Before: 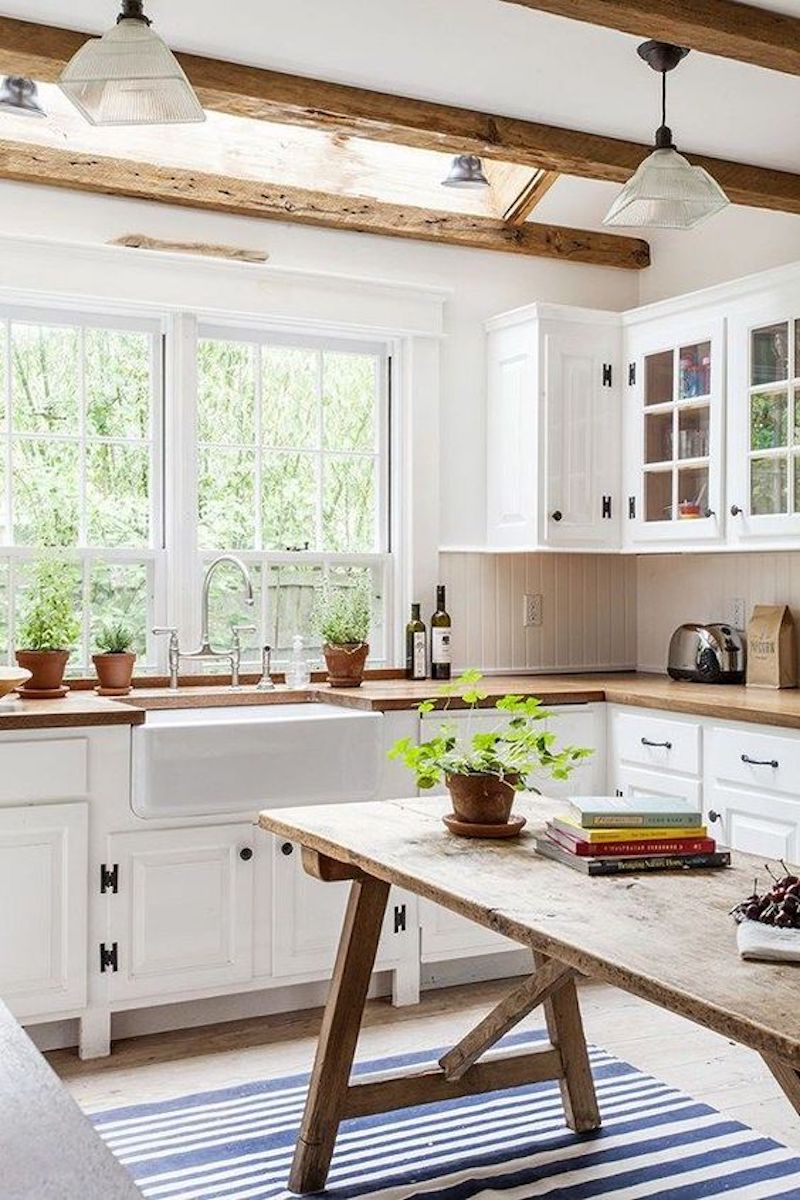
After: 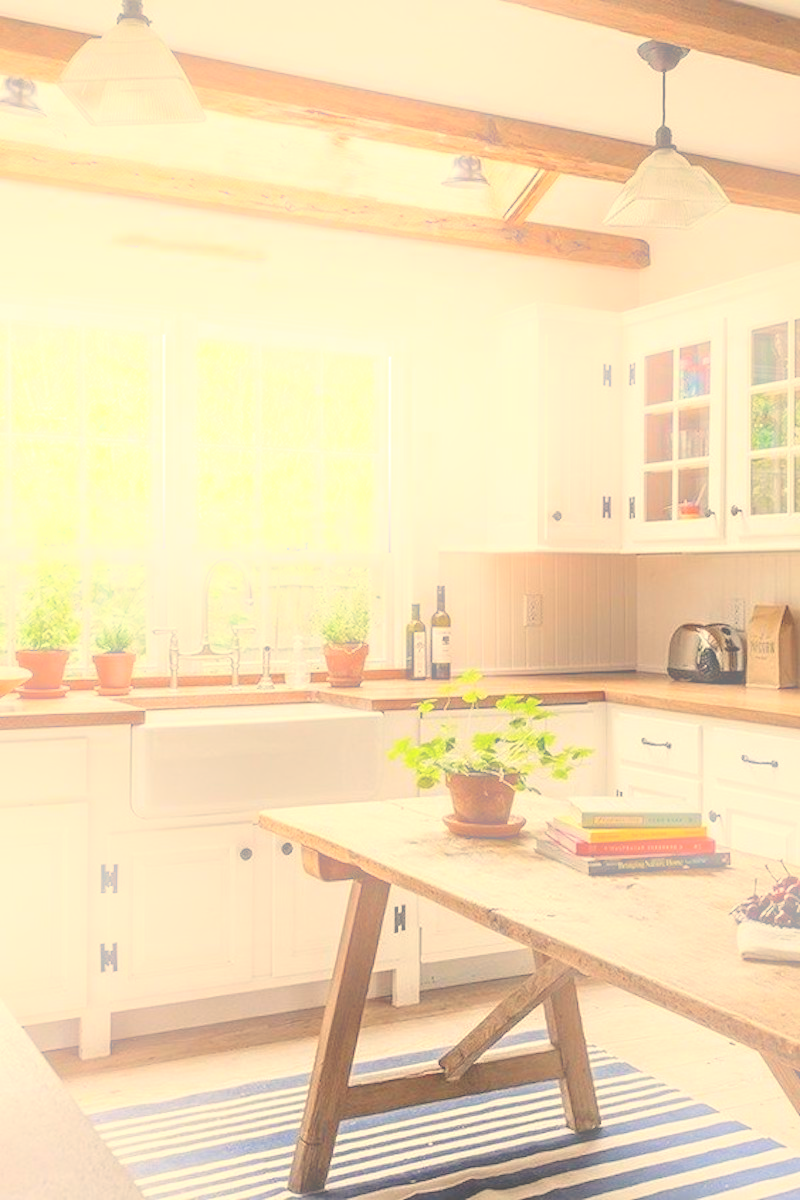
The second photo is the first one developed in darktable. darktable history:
white balance: red 1.123, blue 0.83
bloom: on, module defaults
